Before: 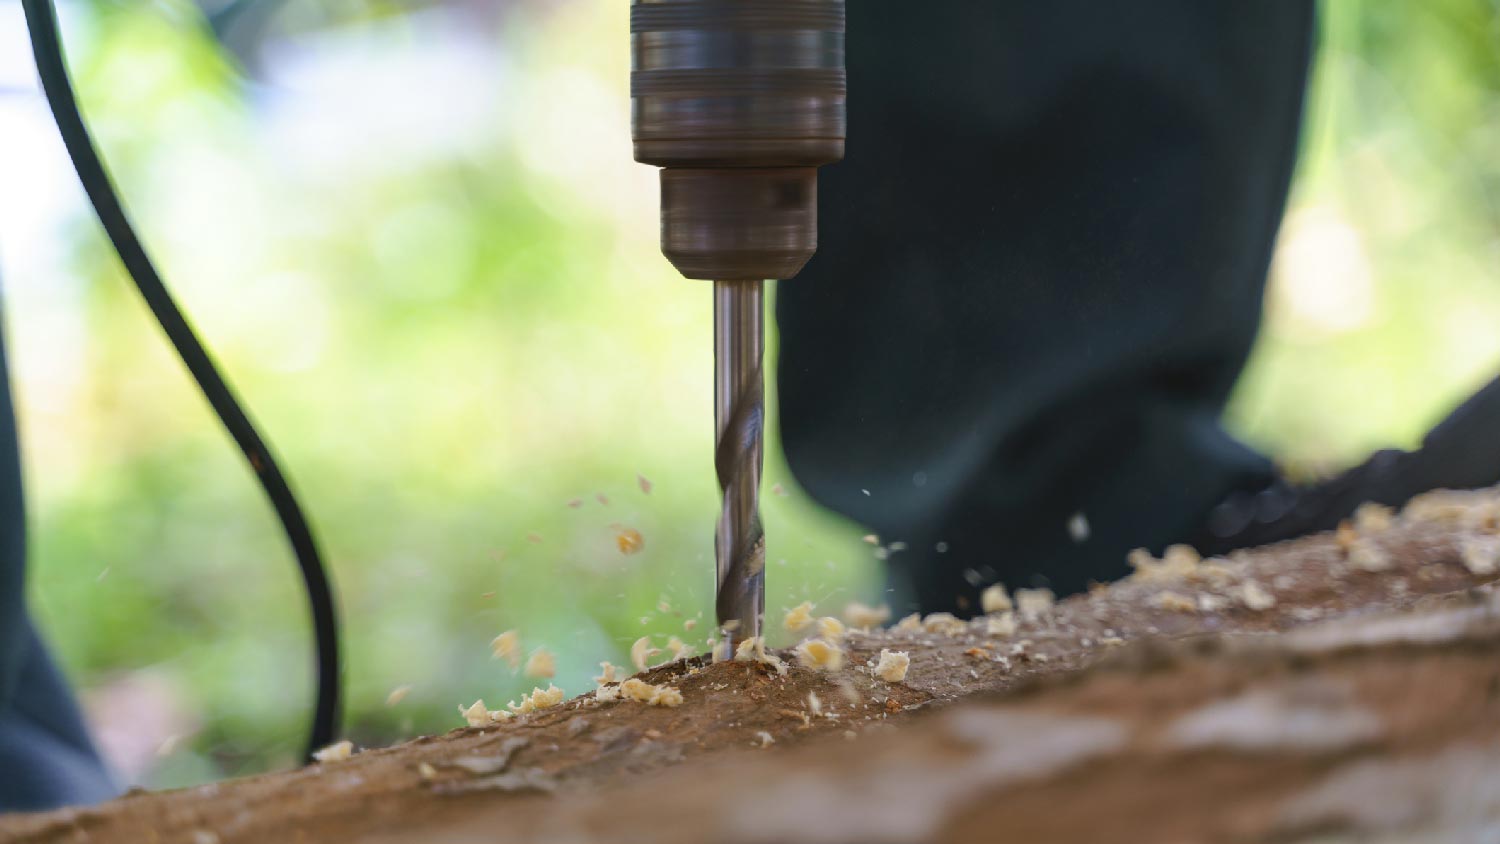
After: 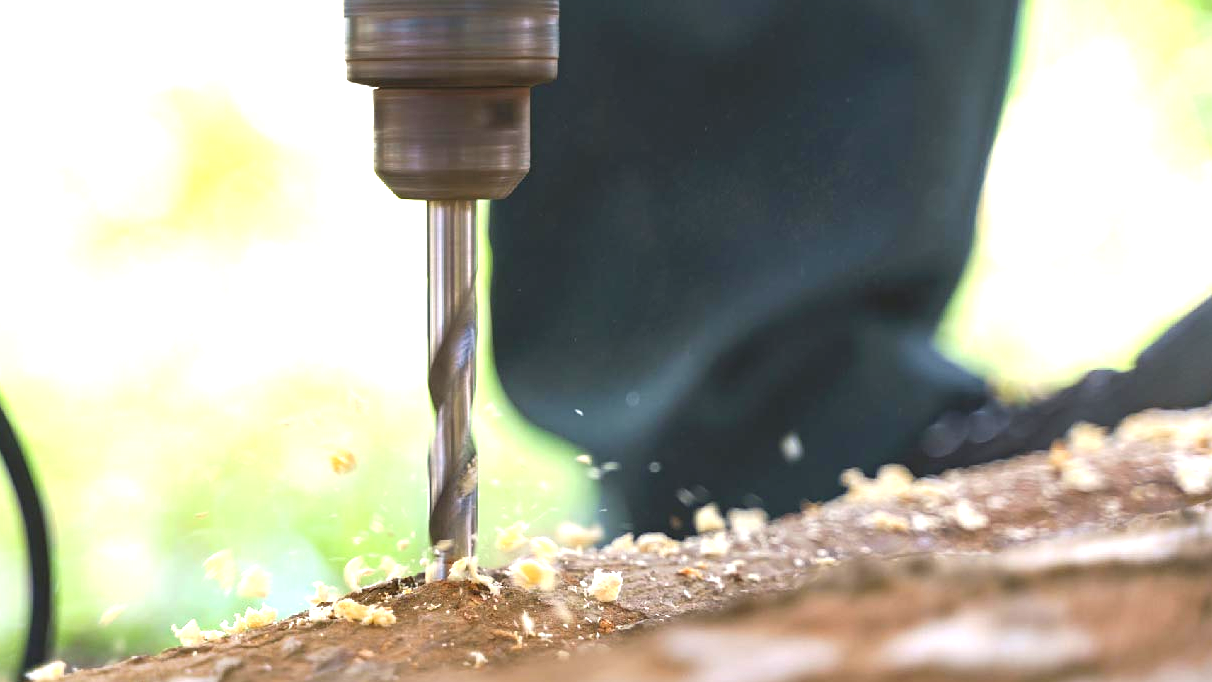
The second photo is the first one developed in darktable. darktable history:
crop: left 19.159%, top 9.58%, bottom 9.58%
exposure: black level correction 0, exposure 1.388 EV, compensate exposure bias true, compensate highlight preservation false
sharpen: amount 0.2
